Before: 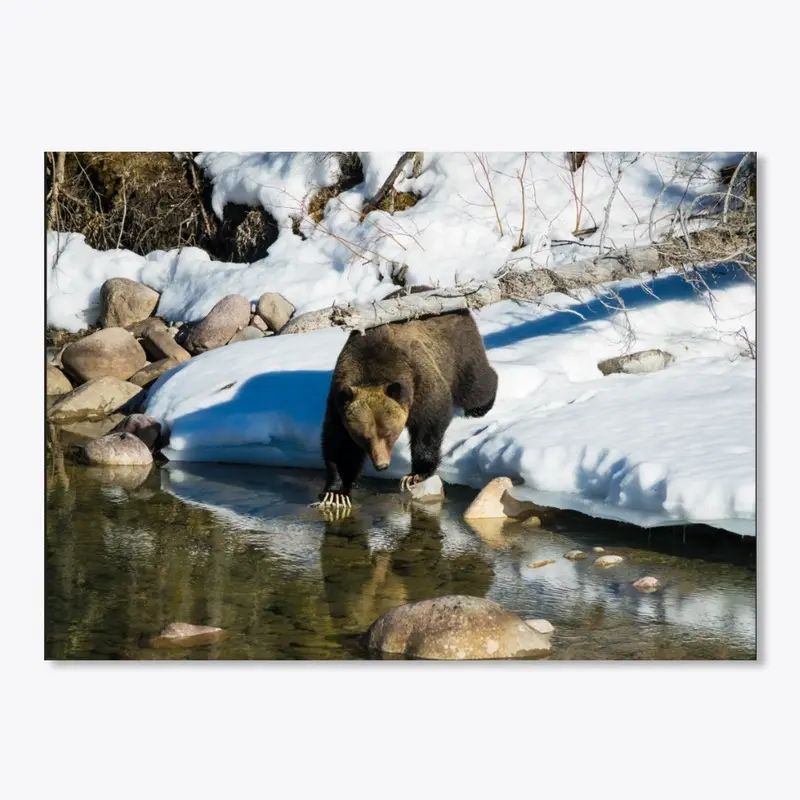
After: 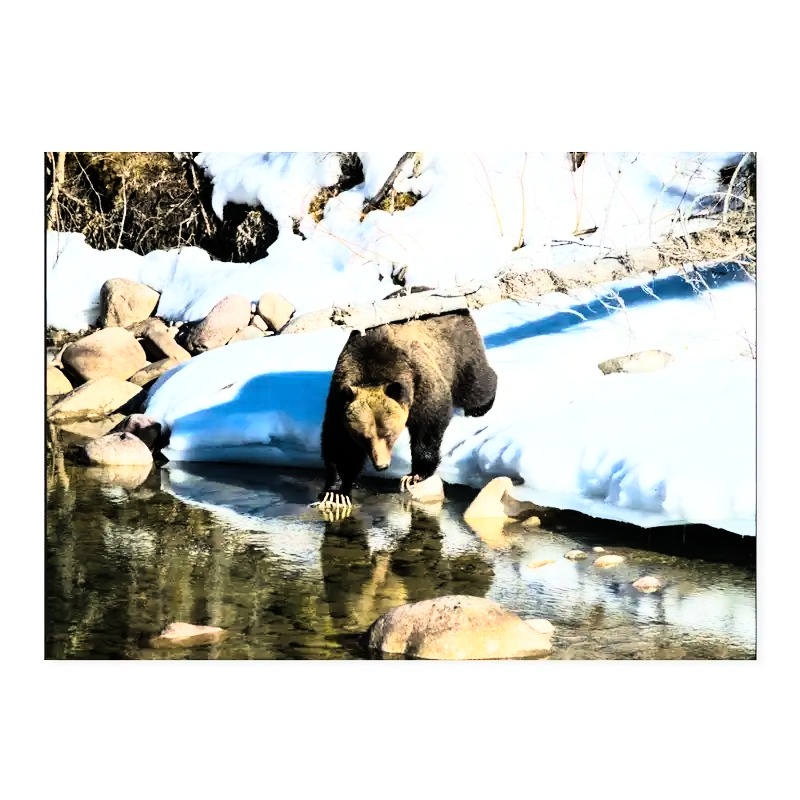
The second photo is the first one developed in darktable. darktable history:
color balance rgb: on, module defaults
exposure: exposure 0.258 EV, compensate highlight preservation false
rgb curve: curves: ch0 [(0, 0) (0.21, 0.15) (0.24, 0.21) (0.5, 0.75) (0.75, 0.96) (0.89, 0.99) (1, 1)]; ch1 [(0, 0.02) (0.21, 0.13) (0.25, 0.2) (0.5, 0.67) (0.75, 0.9) (0.89, 0.97) (1, 1)]; ch2 [(0, 0.02) (0.21, 0.13) (0.25, 0.2) (0.5, 0.67) (0.75, 0.9) (0.89, 0.97) (1, 1)], compensate middle gray true
